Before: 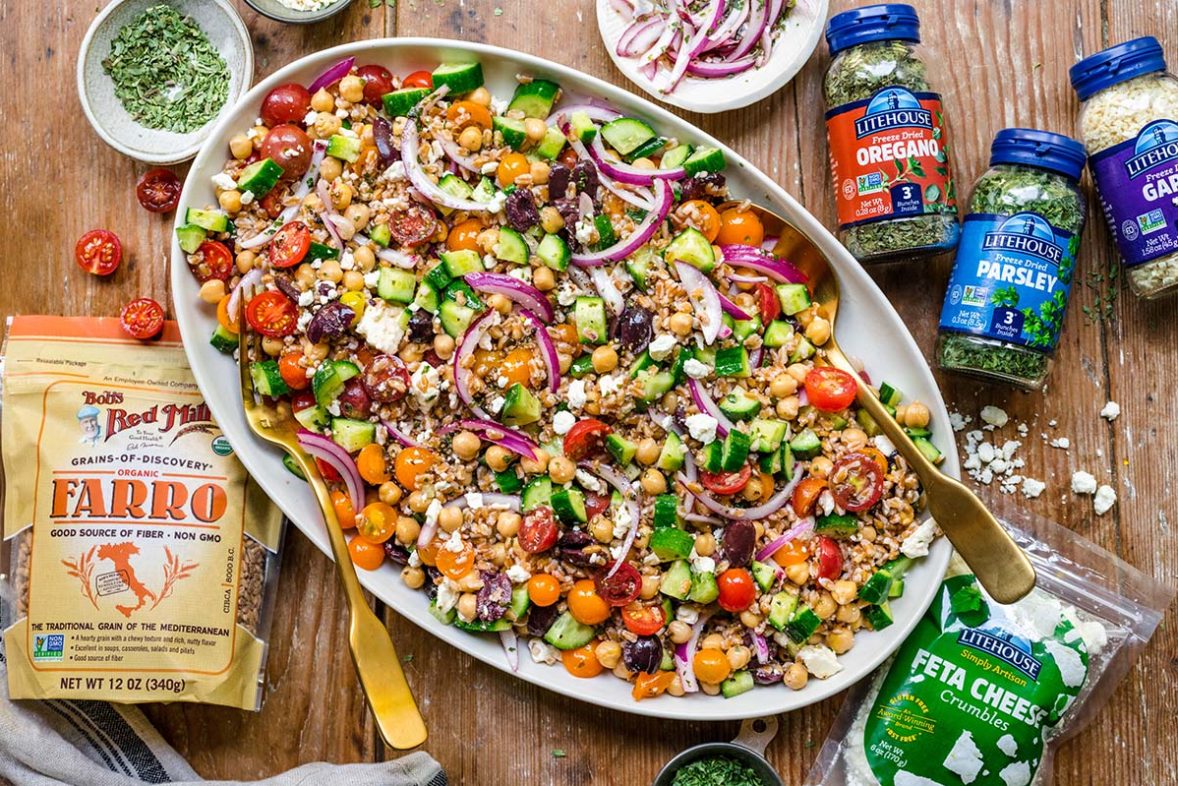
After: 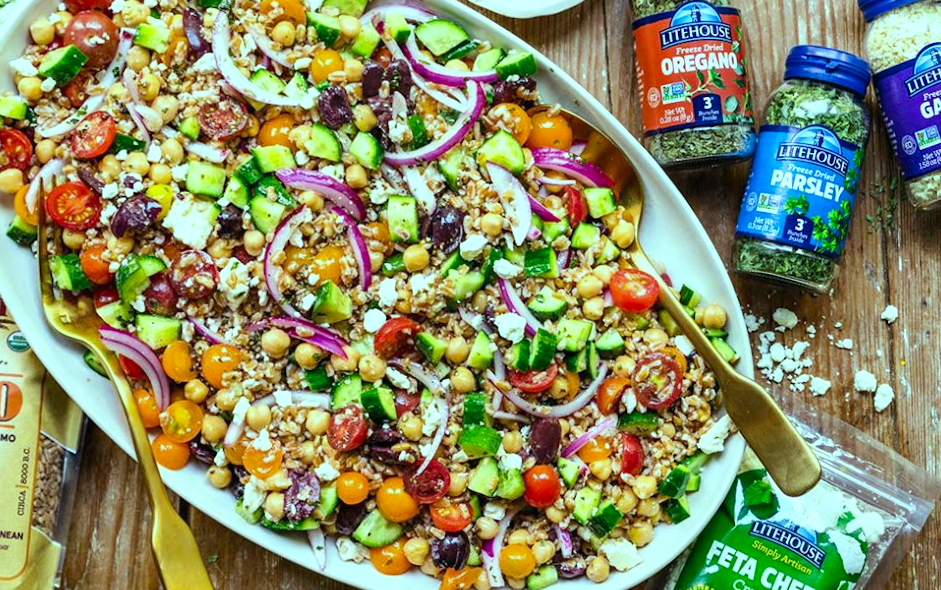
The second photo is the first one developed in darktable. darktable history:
rotate and perspective: rotation 0.679°, lens shift (horizontal) 0.136, crop left 0.009, crop right 0.991, crop top 0.078, crop bottom 0.95
color balance: mode lift, gamma, gain (sRGB), lift [0.997, 0.979, 1.021, 1.011], gamma [1, 1.084, 0.916, 0.998], gain [1, 0.87, 1.13, 1.101], contrast 4.55%, contrast fulcrum 38.24%, output saturation 104.09%
contrast brightness saturation: contrast 0.1, brightness 0.03, saturation 0.09
crop: left 19.159%, top 9.58%, bottom 9.58%
